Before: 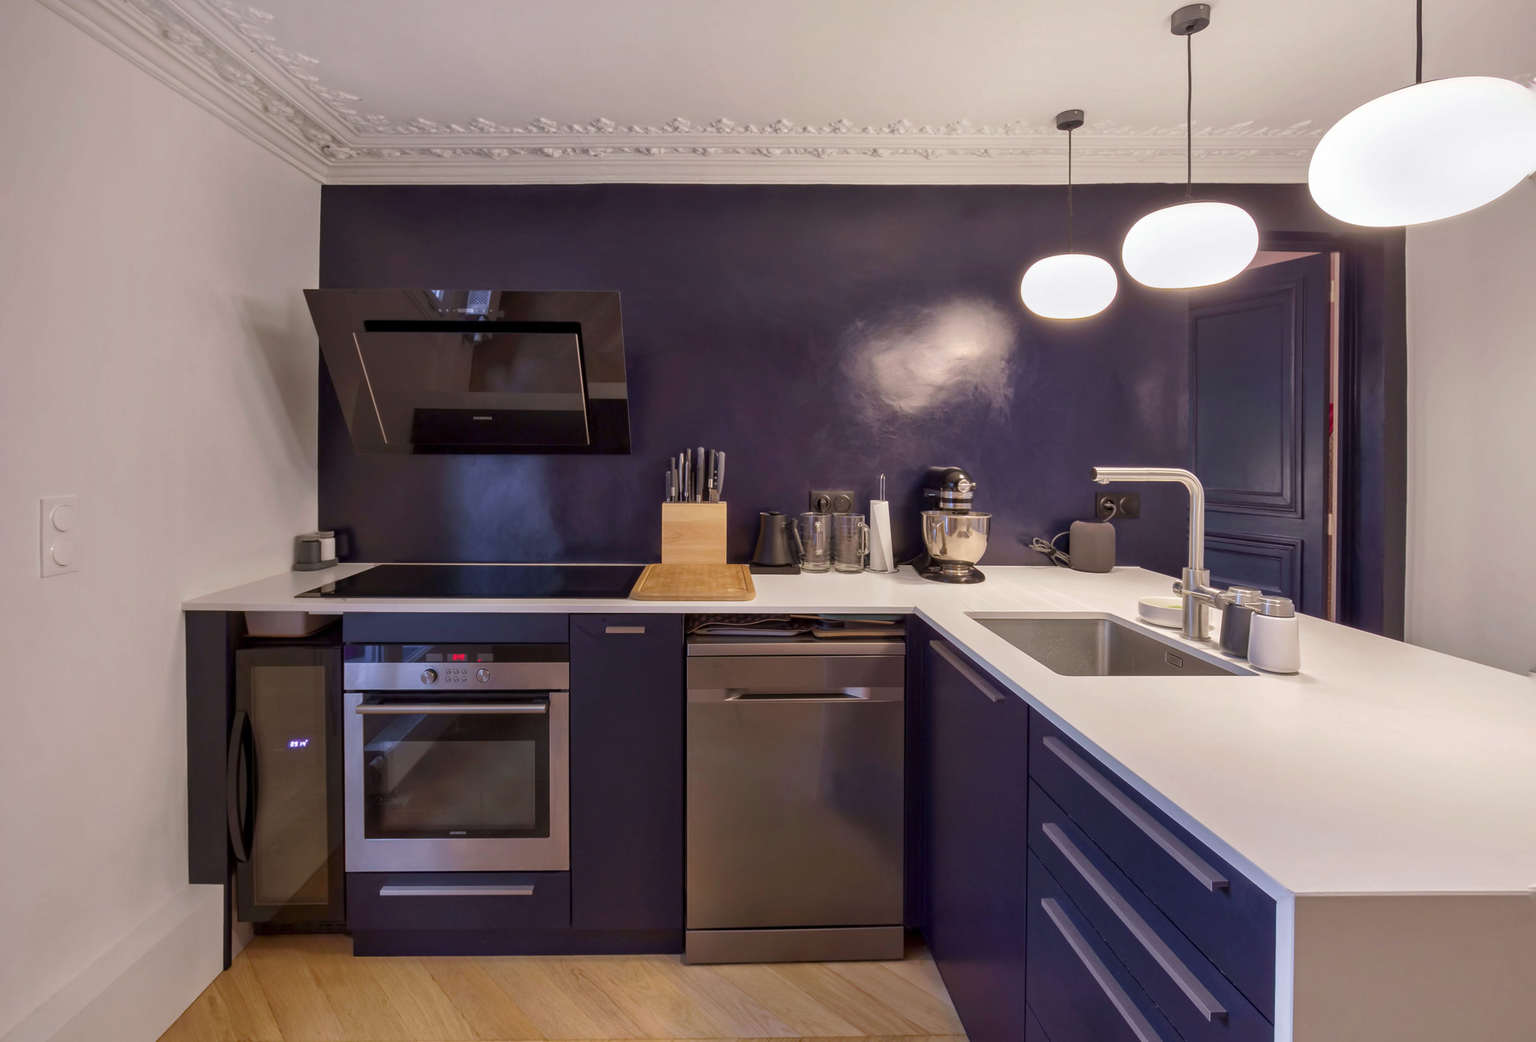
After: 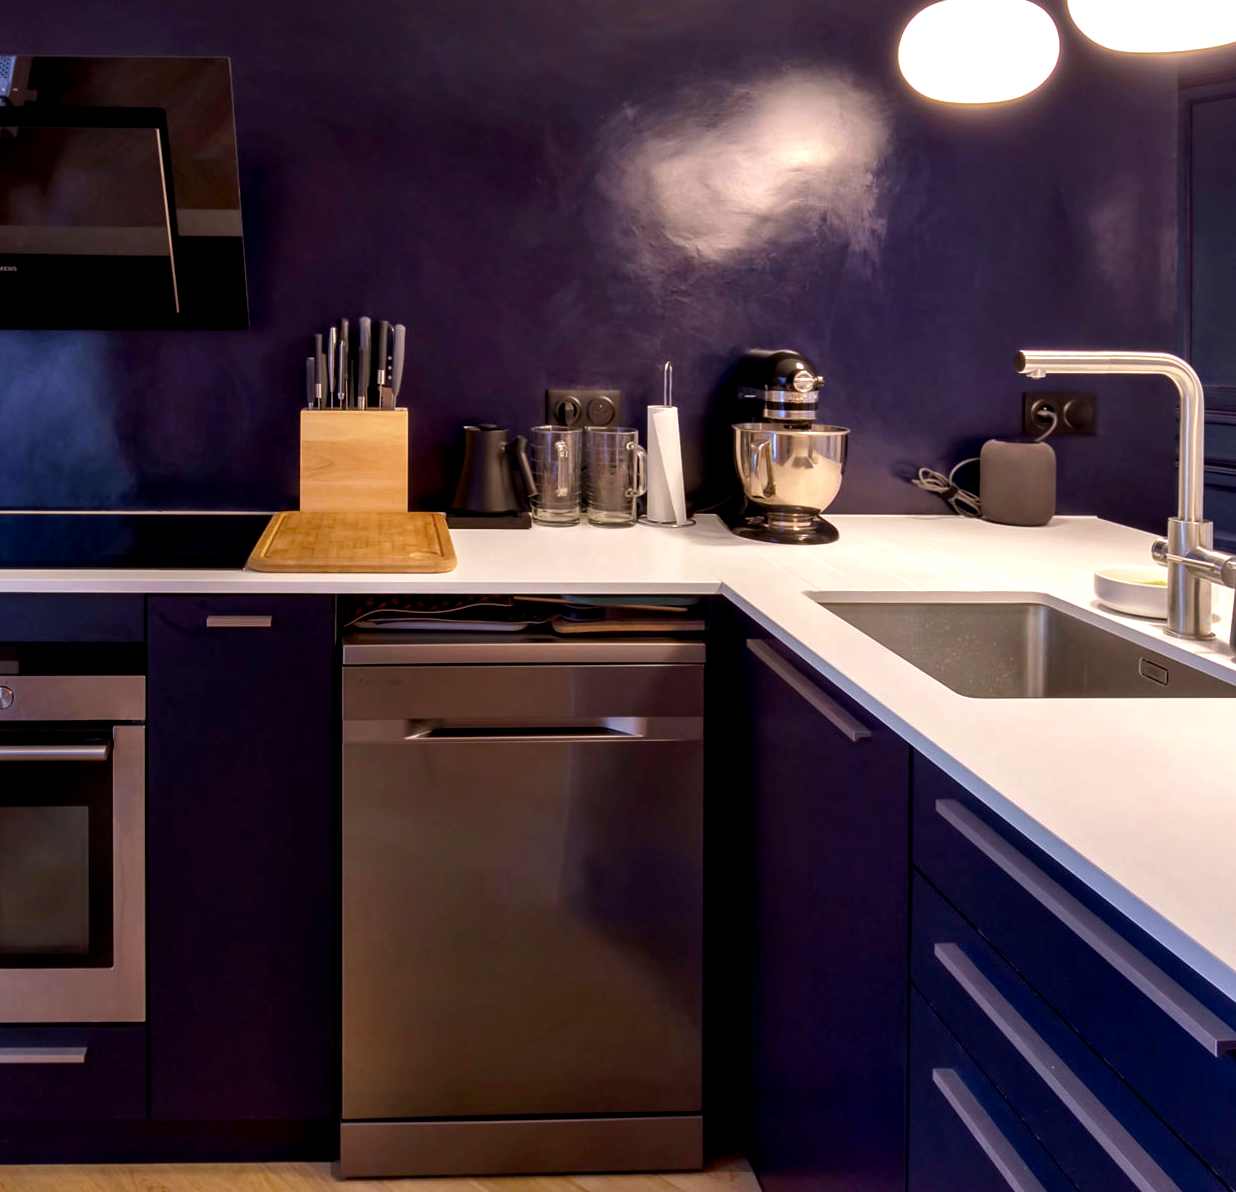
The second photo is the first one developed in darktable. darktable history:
crop: left 31.379%, top 24.658%, right 20.326%, bottom 6.628%
color balance: lift [0.991, 1, 1, 1], gamma [0.996, 1, 1, 1], input saturation 98.52%, contrast 20.34%, output saturation 103.72%
